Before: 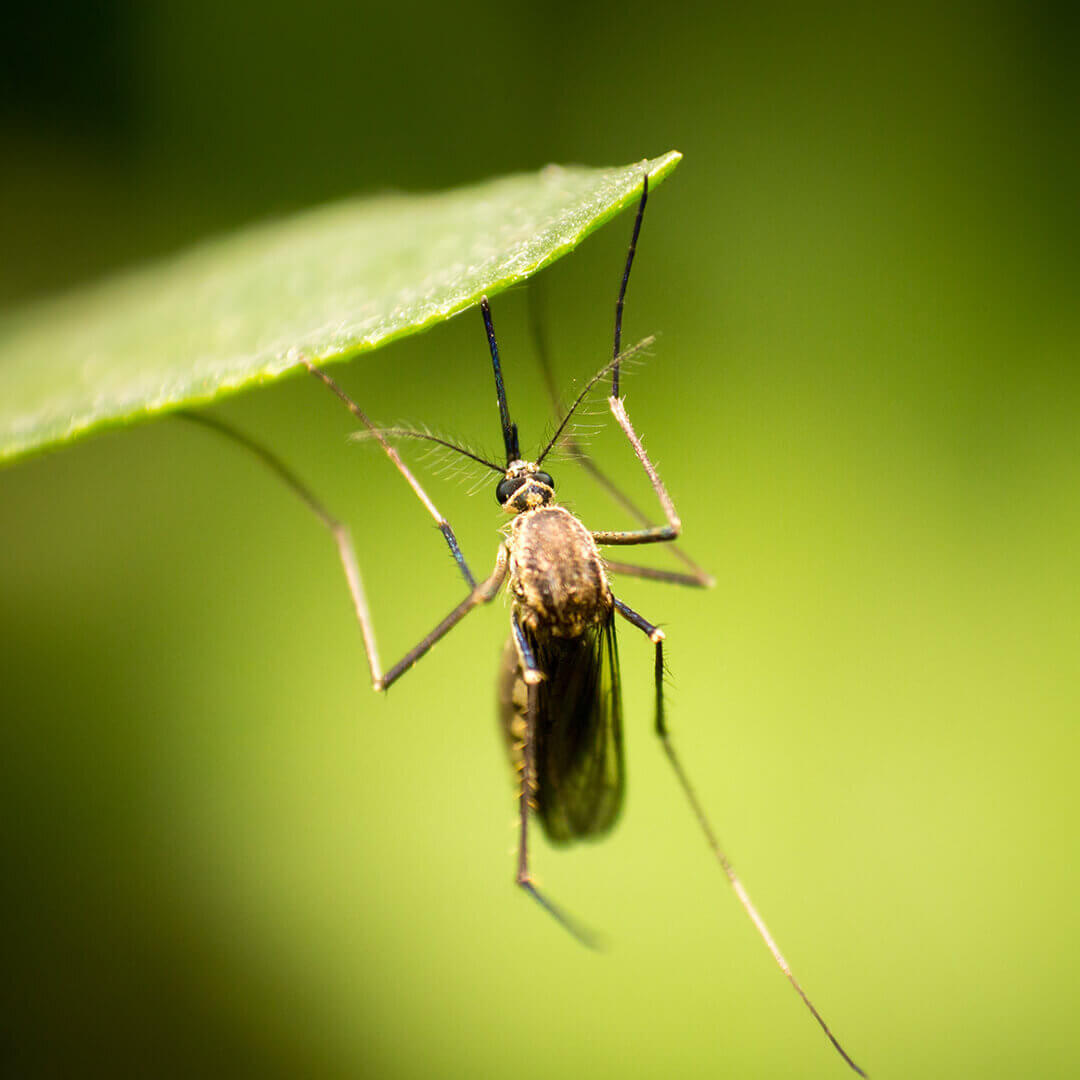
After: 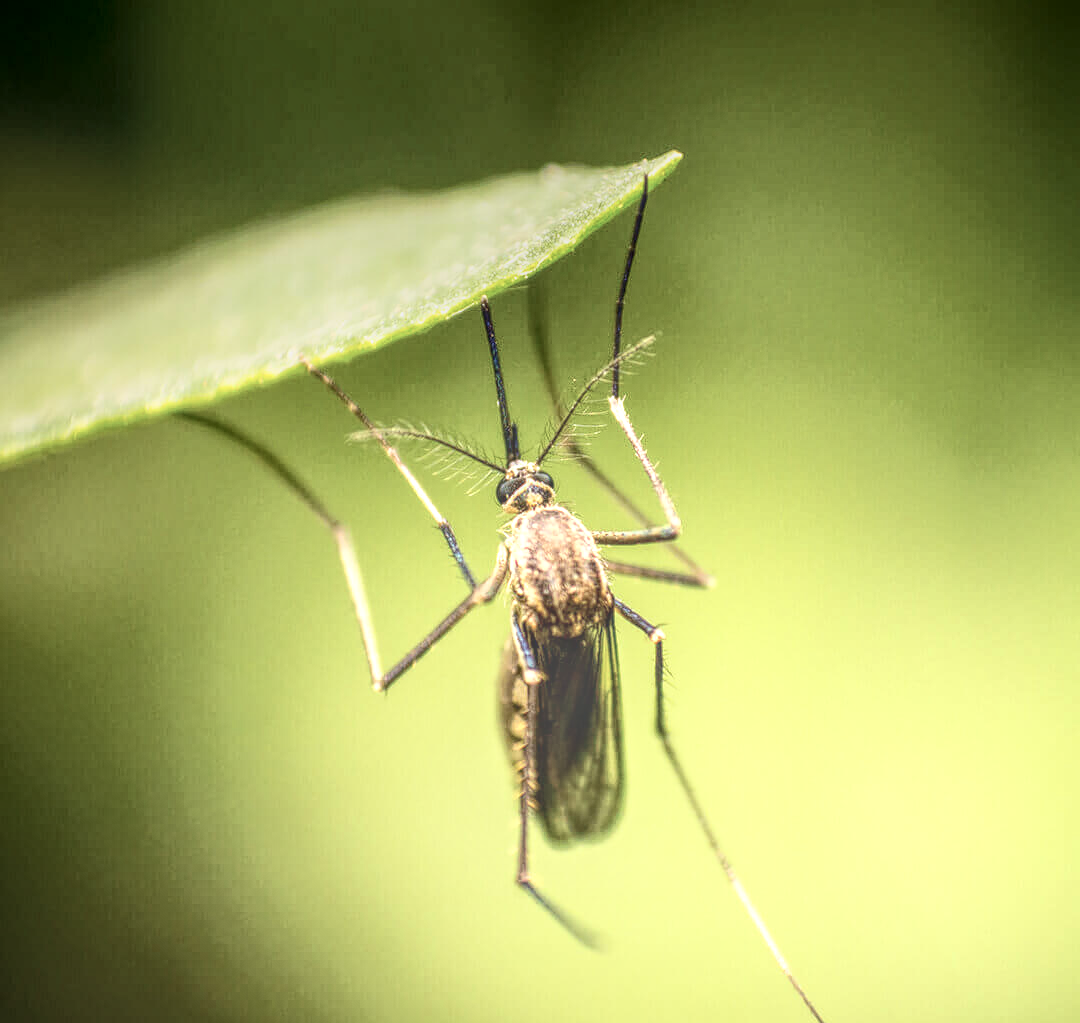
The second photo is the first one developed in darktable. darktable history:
crop and rotate: top 0.008%, bottom 5.216%
contrast brightness saturation: contrast 0.246, saturation -0.315
exposure: black level correction 0.001, exposure 0.499 EV, compensate exposure bias true, compensate highlight preservation false
local contrast: highlights 20%, shadows 28%, detail 200%, midtone range 0.2
